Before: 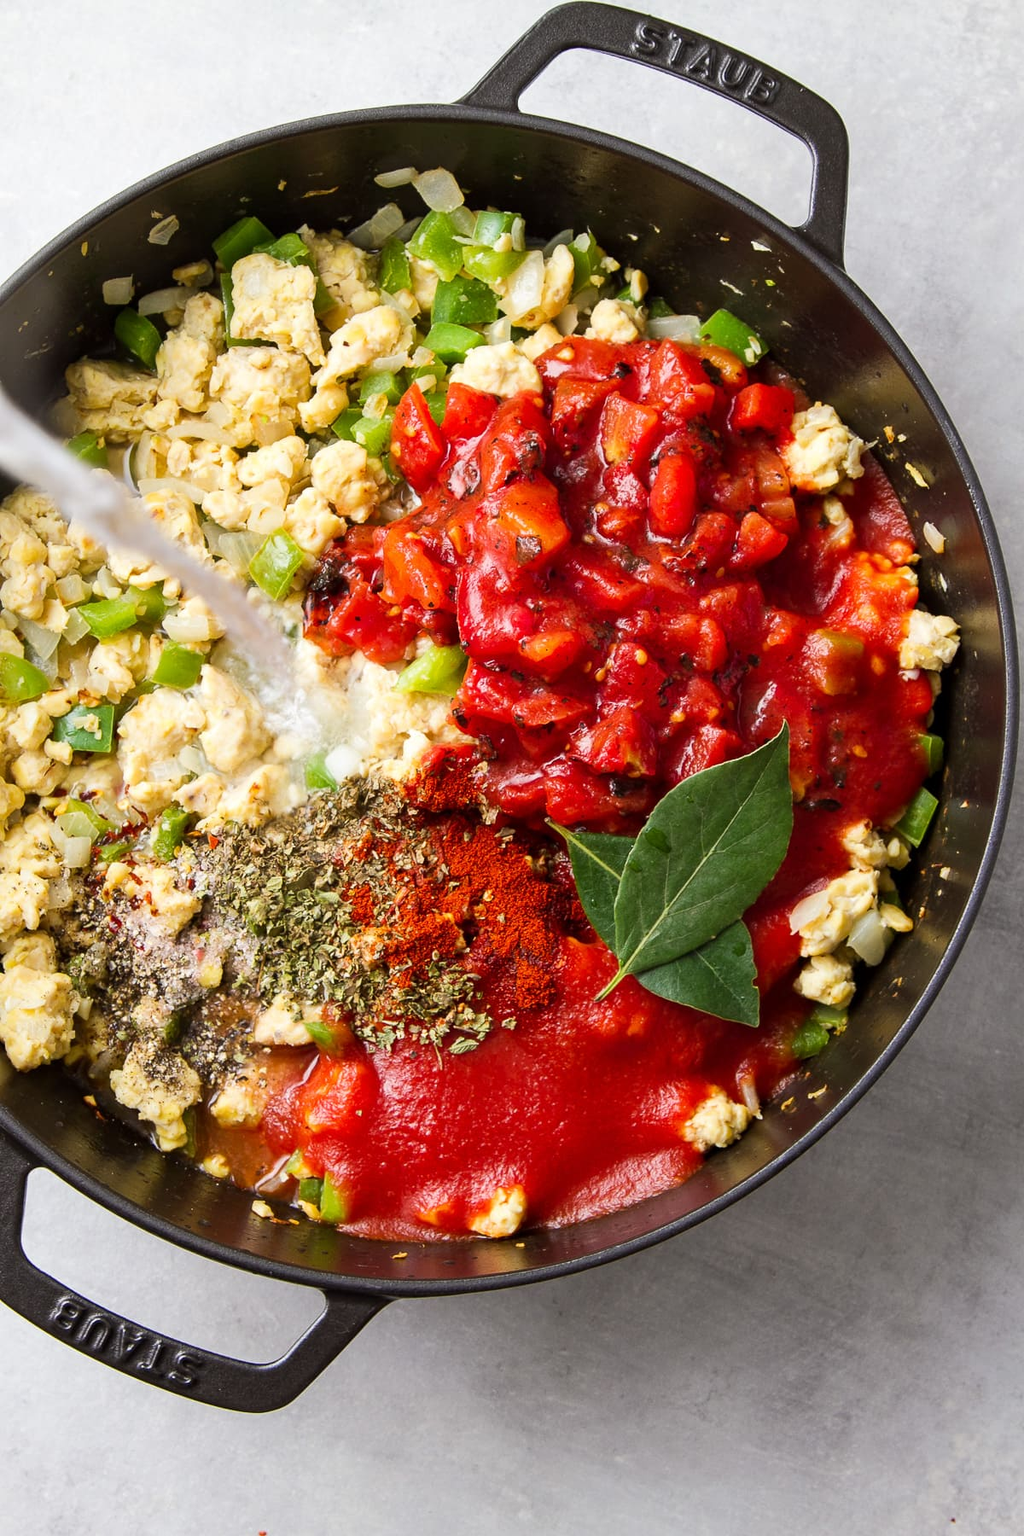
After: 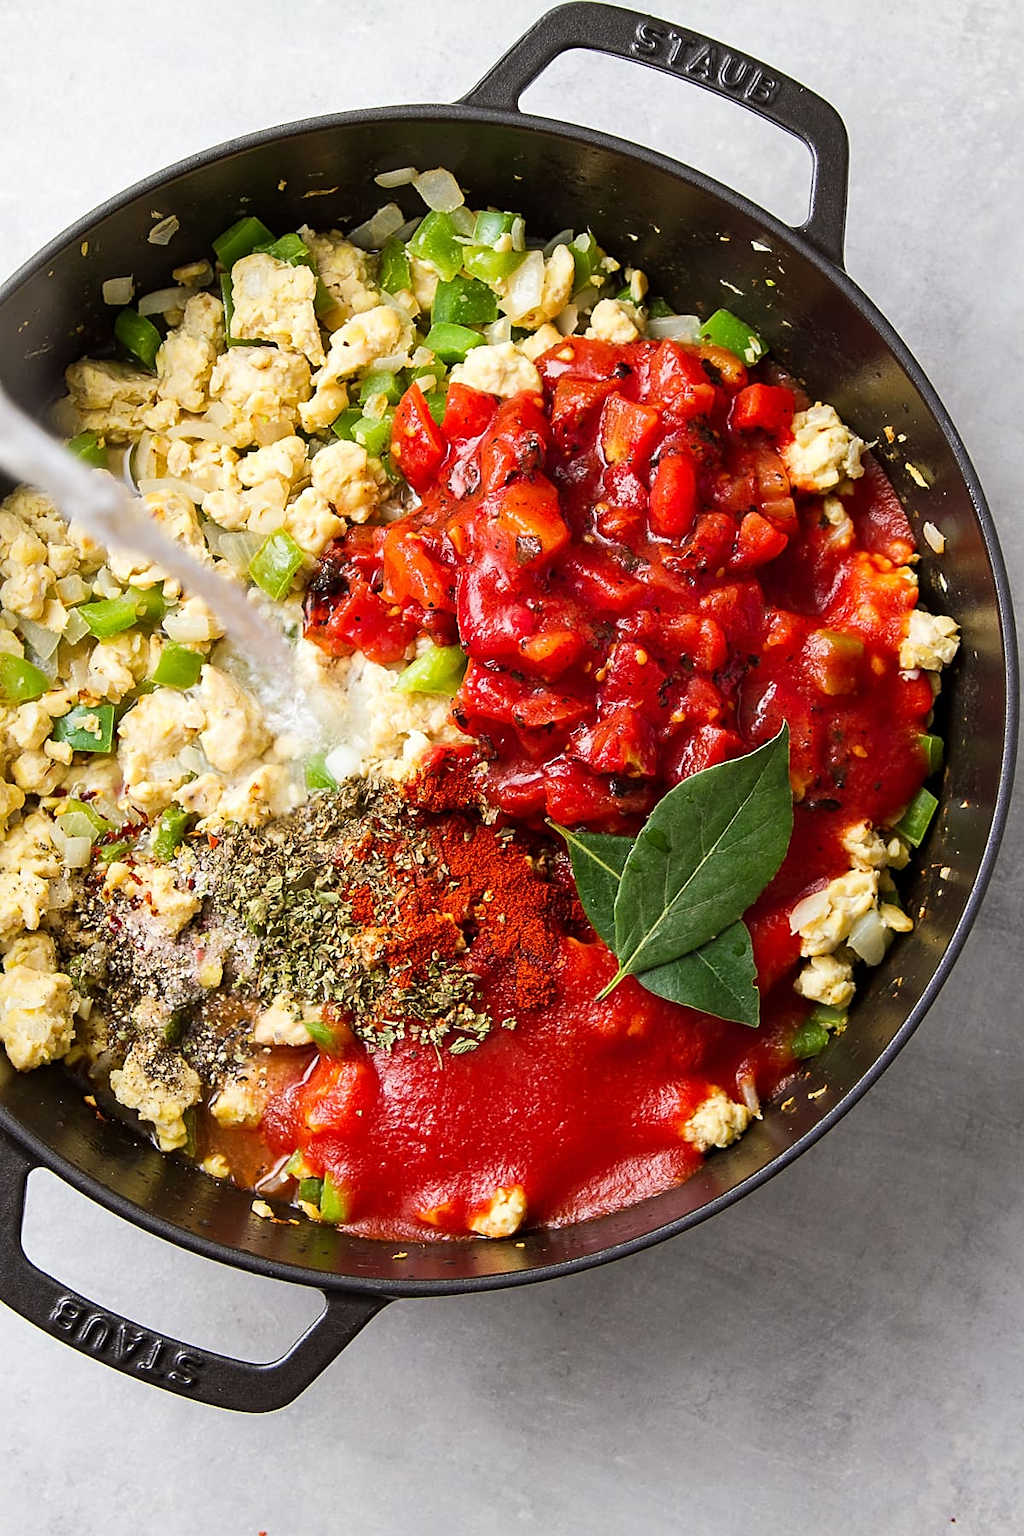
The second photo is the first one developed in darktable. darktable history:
sharpen: radius 1.928
